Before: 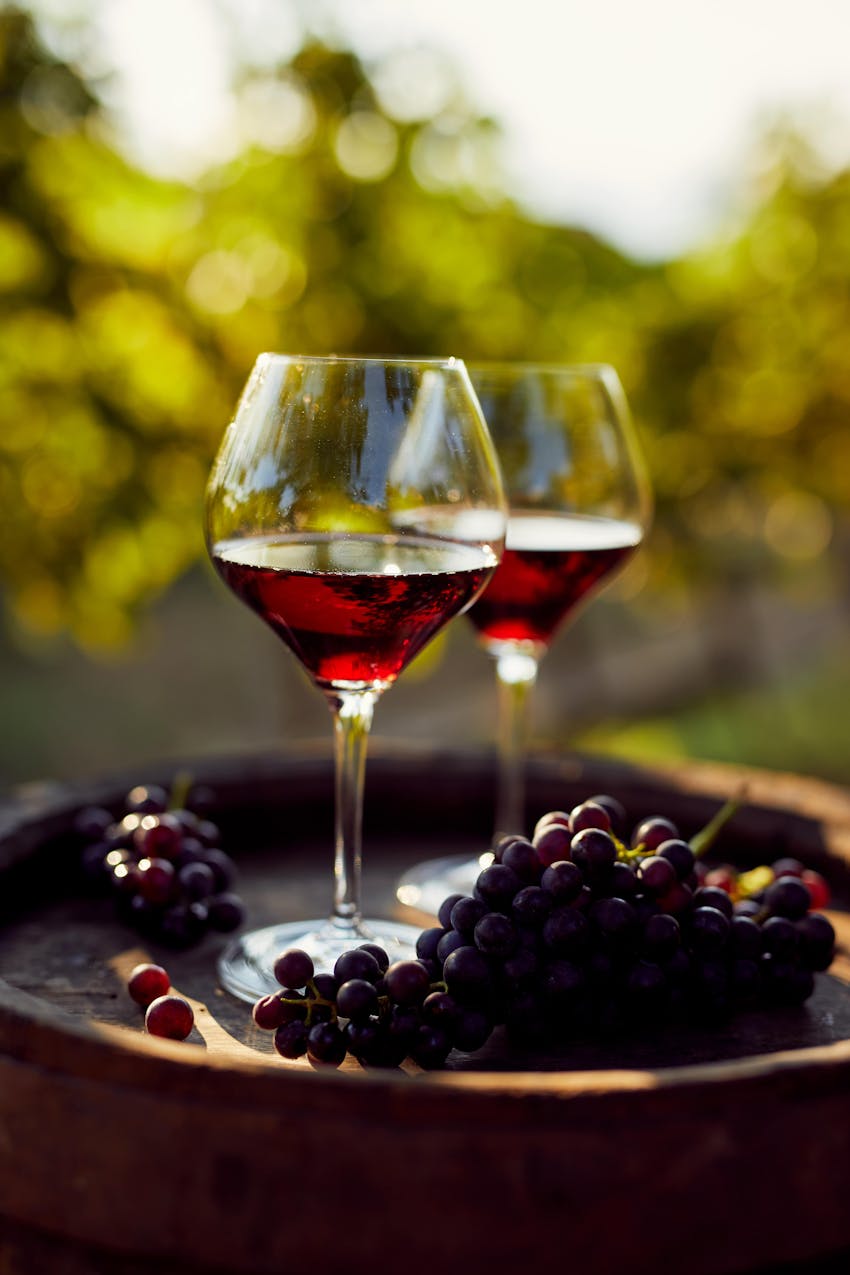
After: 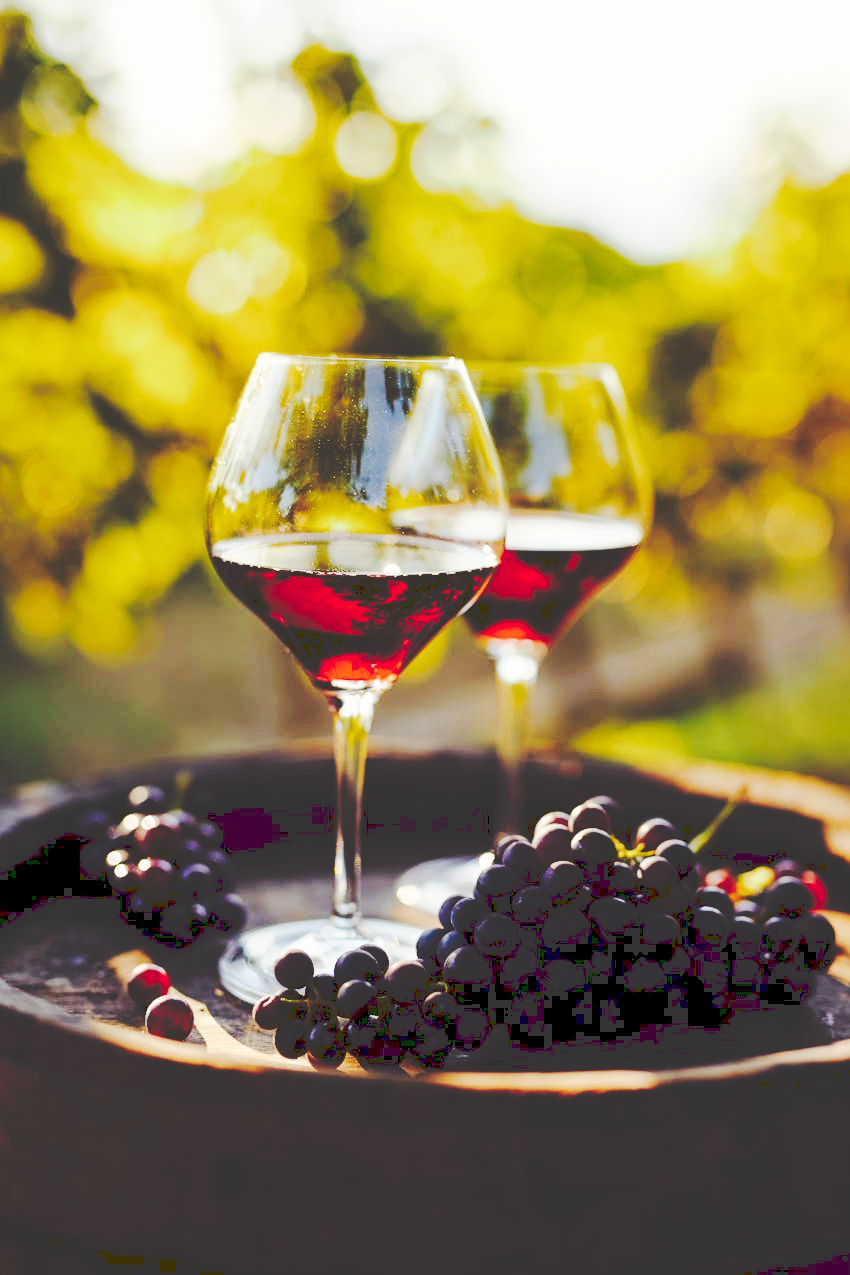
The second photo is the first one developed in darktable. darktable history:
exposure: compensate exposure bias true, compensate highlight preservation false
base curve: curves: ch0 [(0, 0) (0.028, 0.03) (0.121, 0.232) (0.46, 0.748) (0.859, 0.968) (1, 1)], preserve colors none
tone curve: curves: ch0 [(0, 0) (0.003, 0.219) (0.011, 0.219) (0.025, 0.223) (0.044, 0.226) (0.069, 0.232) (0.1, 0.24) (0.136, 0.245) (0.177, 0.257) (0.224, 0.281) (0.277, 0.324) (0.335, 0.392) (0.399, 0.484) (0.468, 0.585) (0.543, 0.672) (0.623, 0.741) (0.709, 0.788) (0.801, 0.835) (0.898, 0.878) (1, 1)], preserve colors none
